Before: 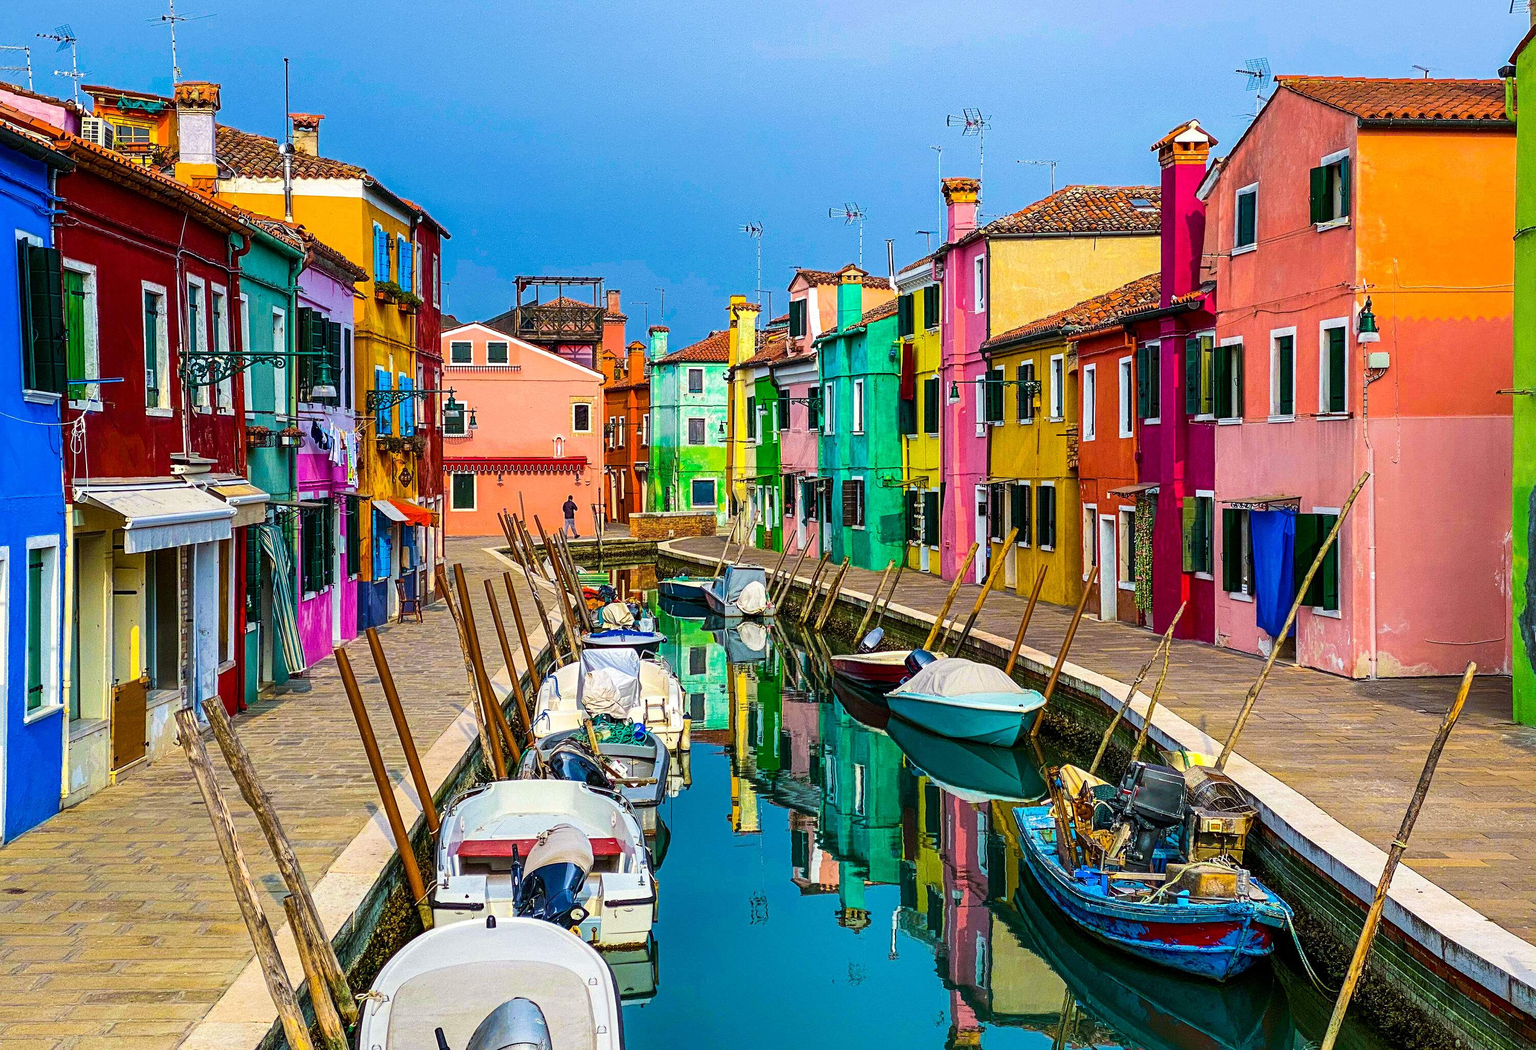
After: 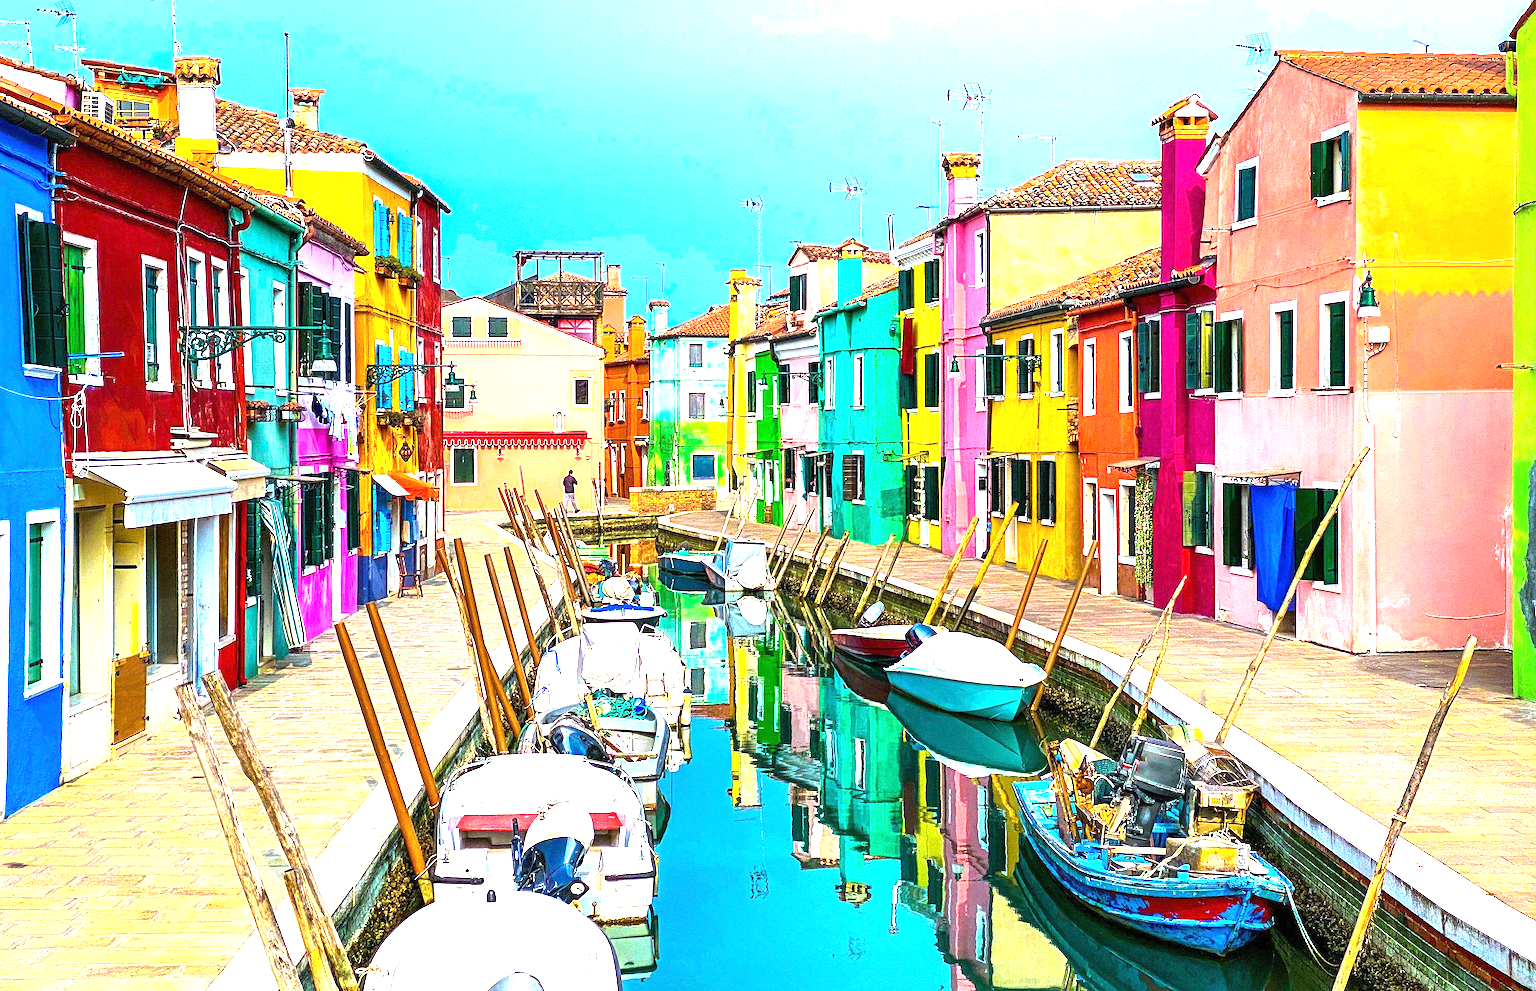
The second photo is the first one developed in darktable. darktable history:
crop and rotate: top 2.479%, bottom 3.018%
exposure: black level correction 0, exposure 1.75 EV, compensate exposure bias true, compensate highlight preservation false
